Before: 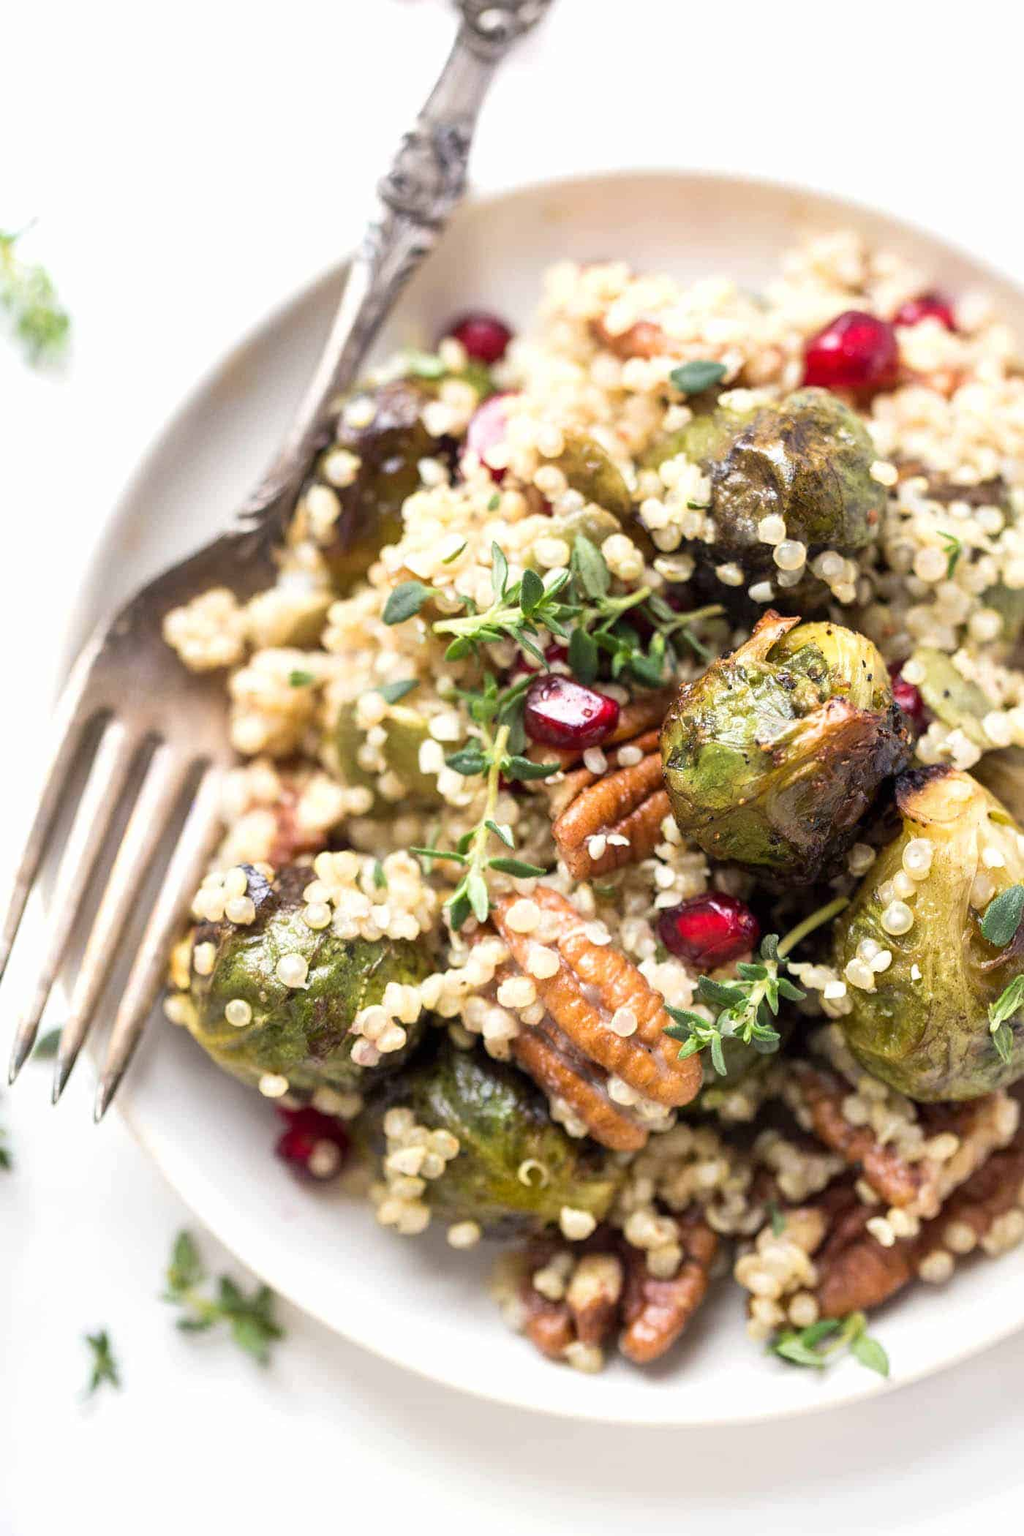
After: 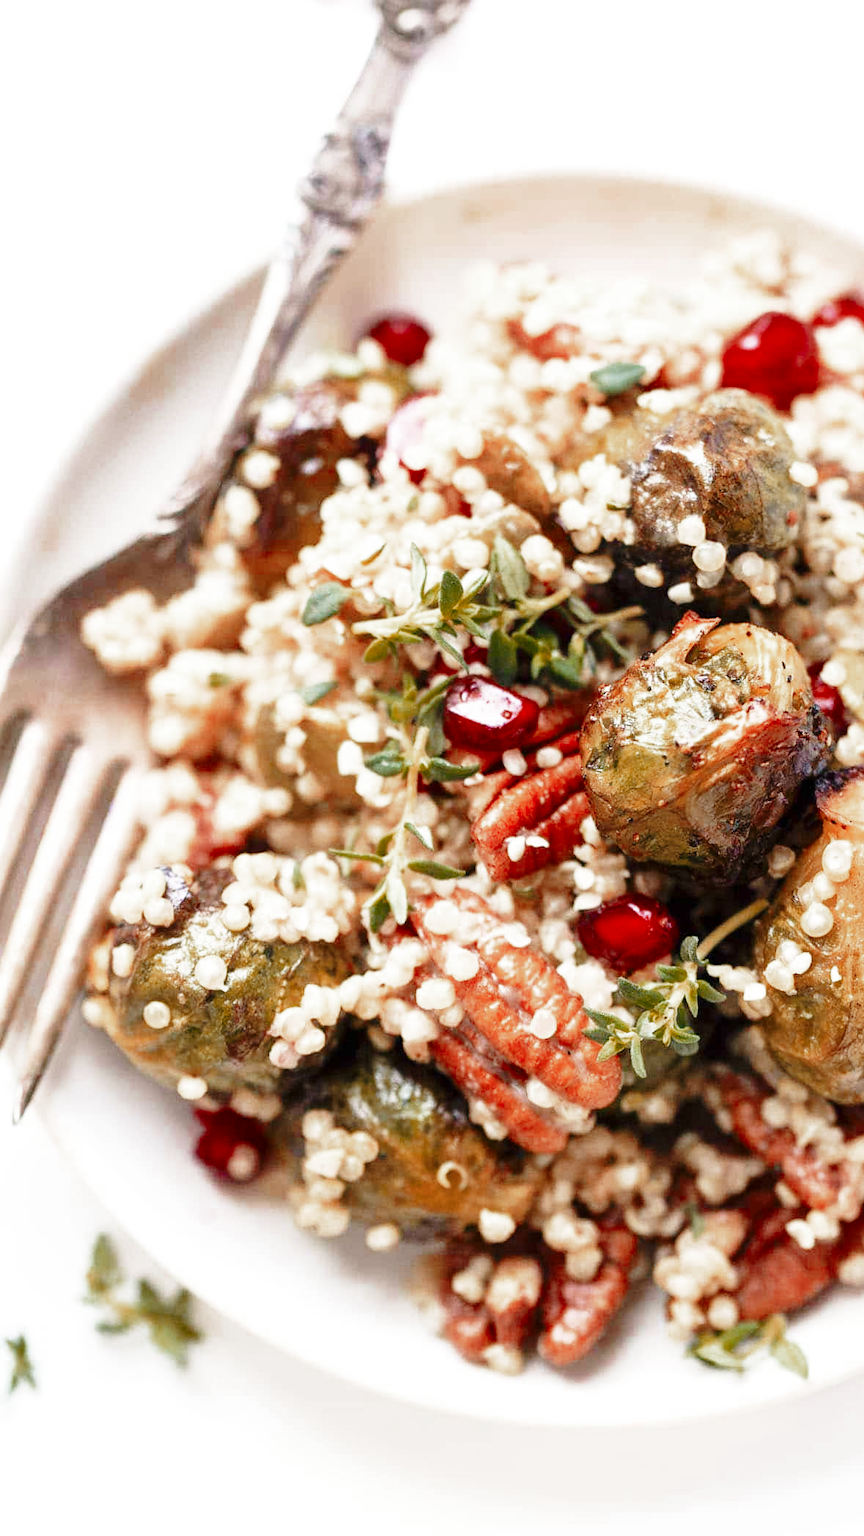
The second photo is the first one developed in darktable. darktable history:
base curve: curves: ch0 [(0, 0) (0.028, 0.03) (0.121, 0.232) (0.46, 0.748) (0.859, 0.968) (1, 1)], preserve colors none
crop: left 8.026%, right 7.374%
color zones: curves: ch0 [(0, 0.299) (0.25, 0.383) (0.456, 0.352) (0.736, 0.571)]; ch1 [(0, 0.63) (0.151, 0.568) (0.254, 0.416) (0.47, 0.558) (0.732, 0.37) (0.909, 0.492)]; ch2 [(0.004, 0.604) (0.158, 0.443) (0.257, 0.403) (0.761, 0.468)]
